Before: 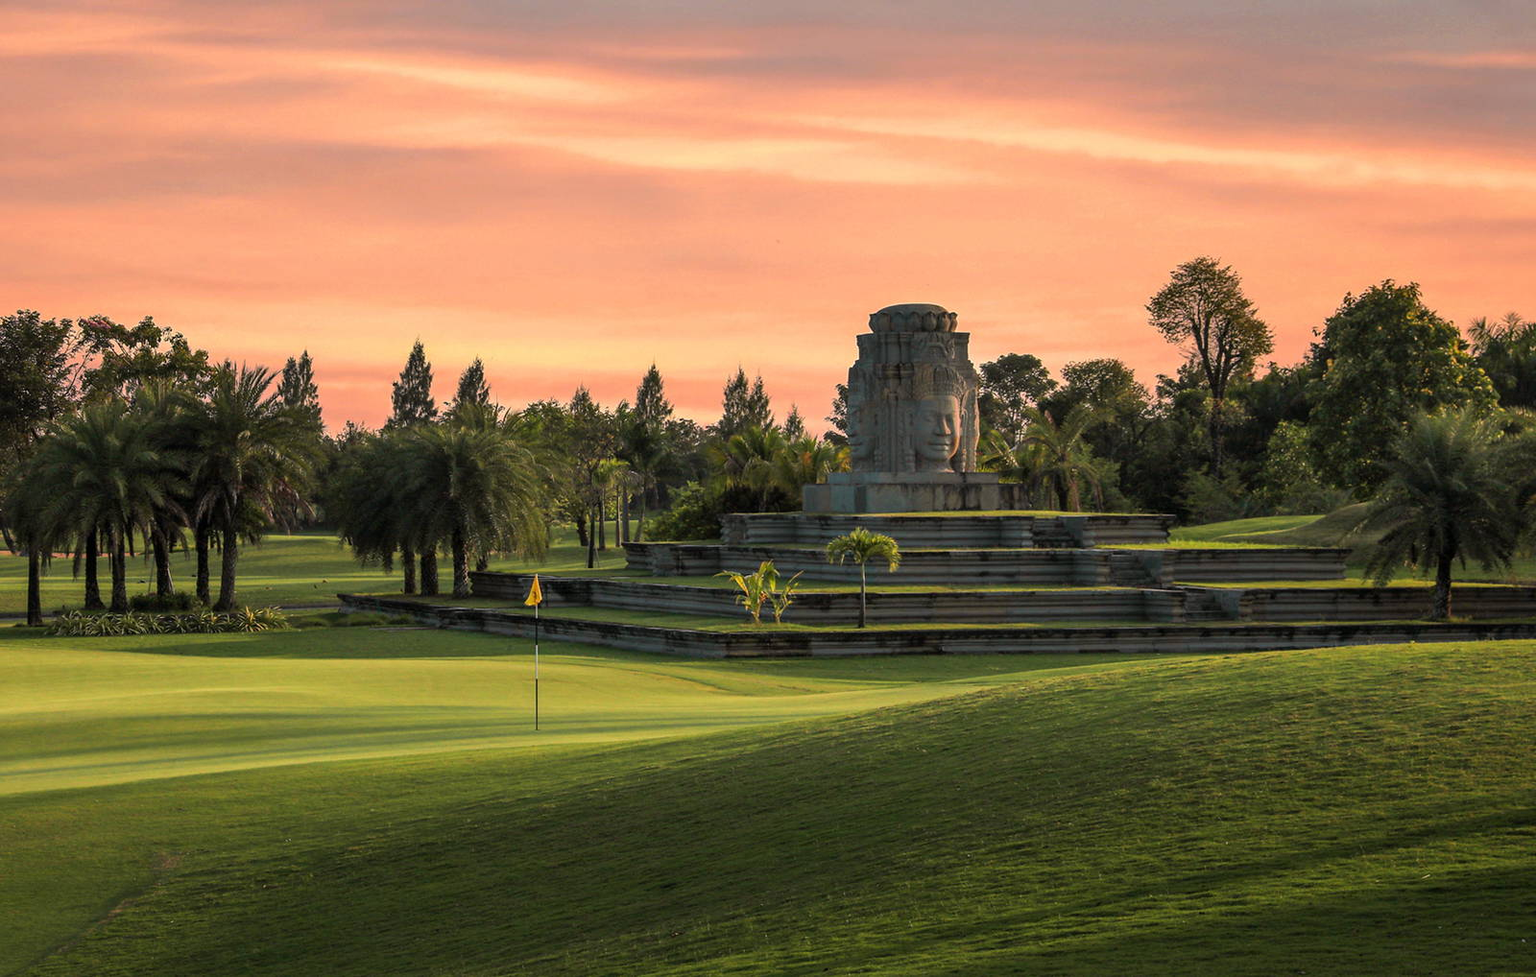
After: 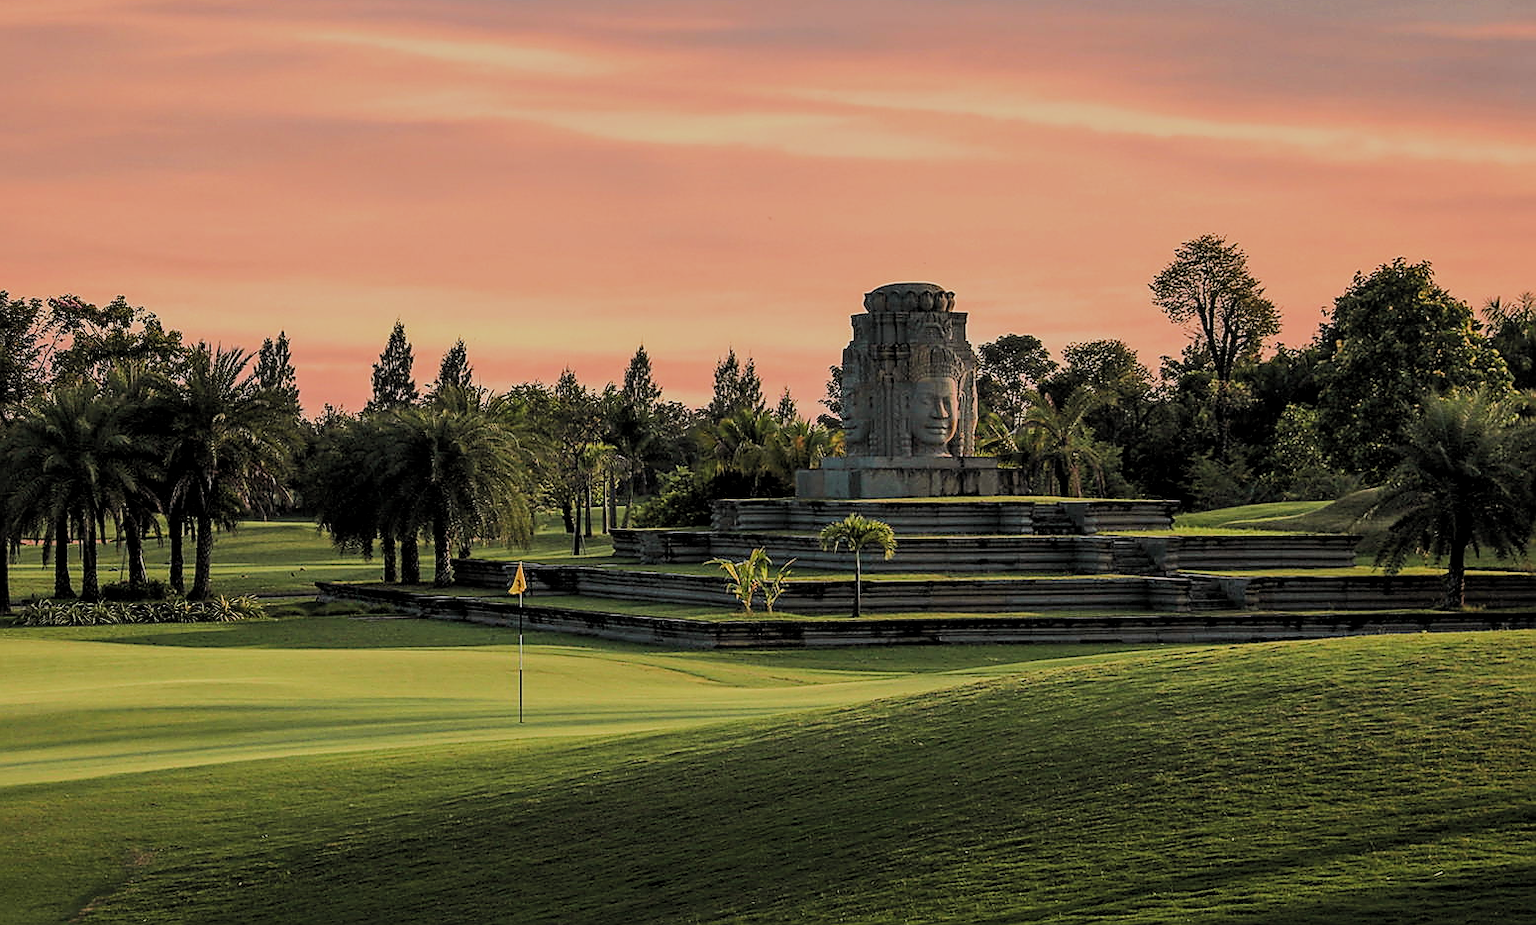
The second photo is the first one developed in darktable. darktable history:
filmic rgb: black relative exposure -6.11 EV, white relative exposure 6.95 EV, threshold 3.03 EV, hardness 2.27, color science v5 (2021), contrast in shadows safe, contrast in highlights safe, enable highlight reconstruction true
sharpen: radius 1.388, amount 1.268, threshold 0.802
crop: left 2.108%, top 3.098%, right 0.919%, bottom 4.957%
local contrast: highlights 106%, shadows 100%, detail 119%, midtone range 0.2
